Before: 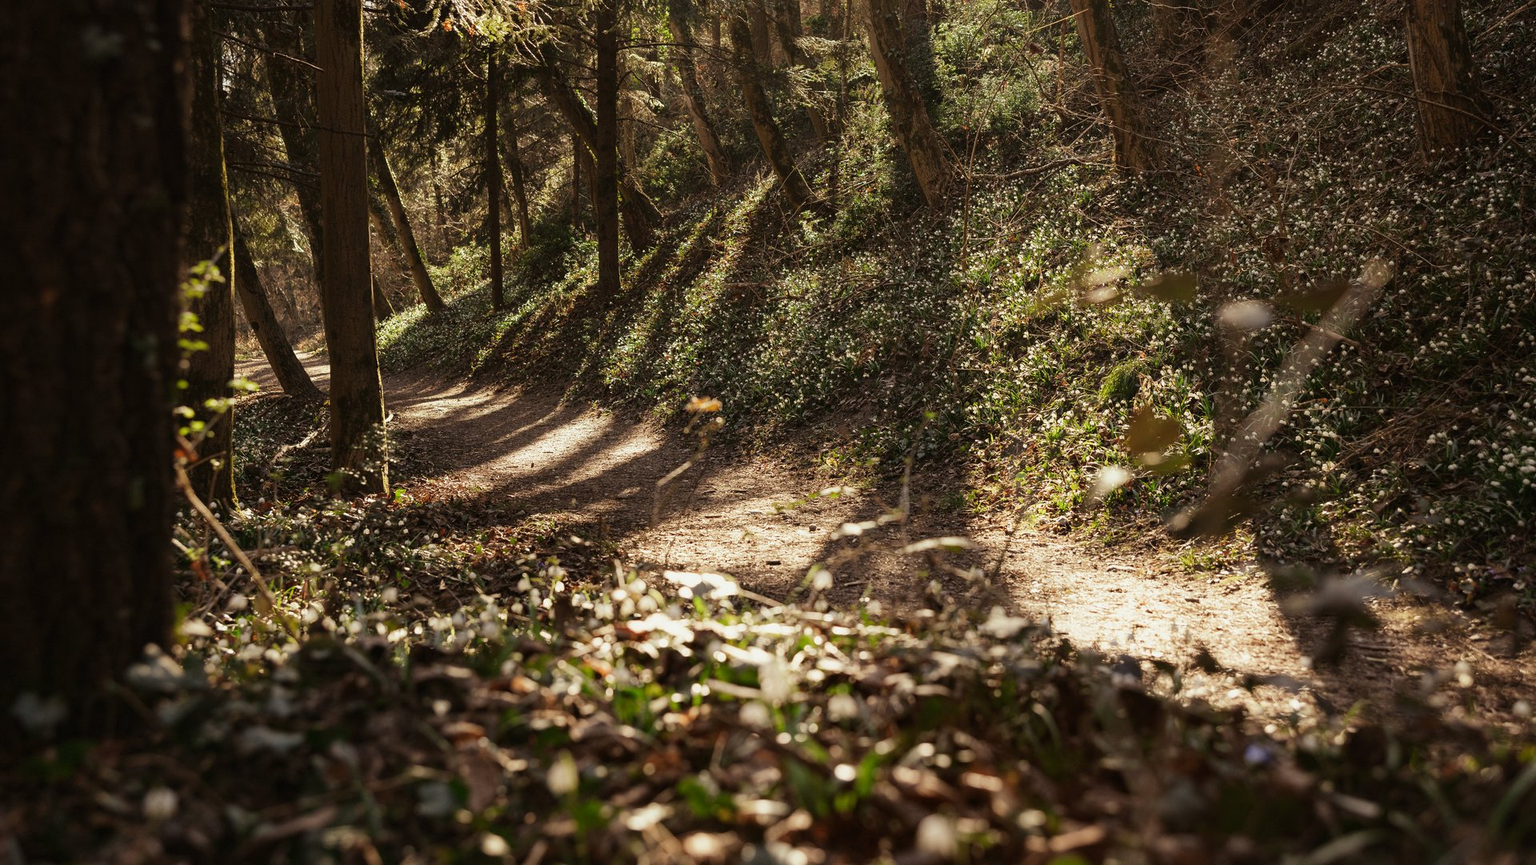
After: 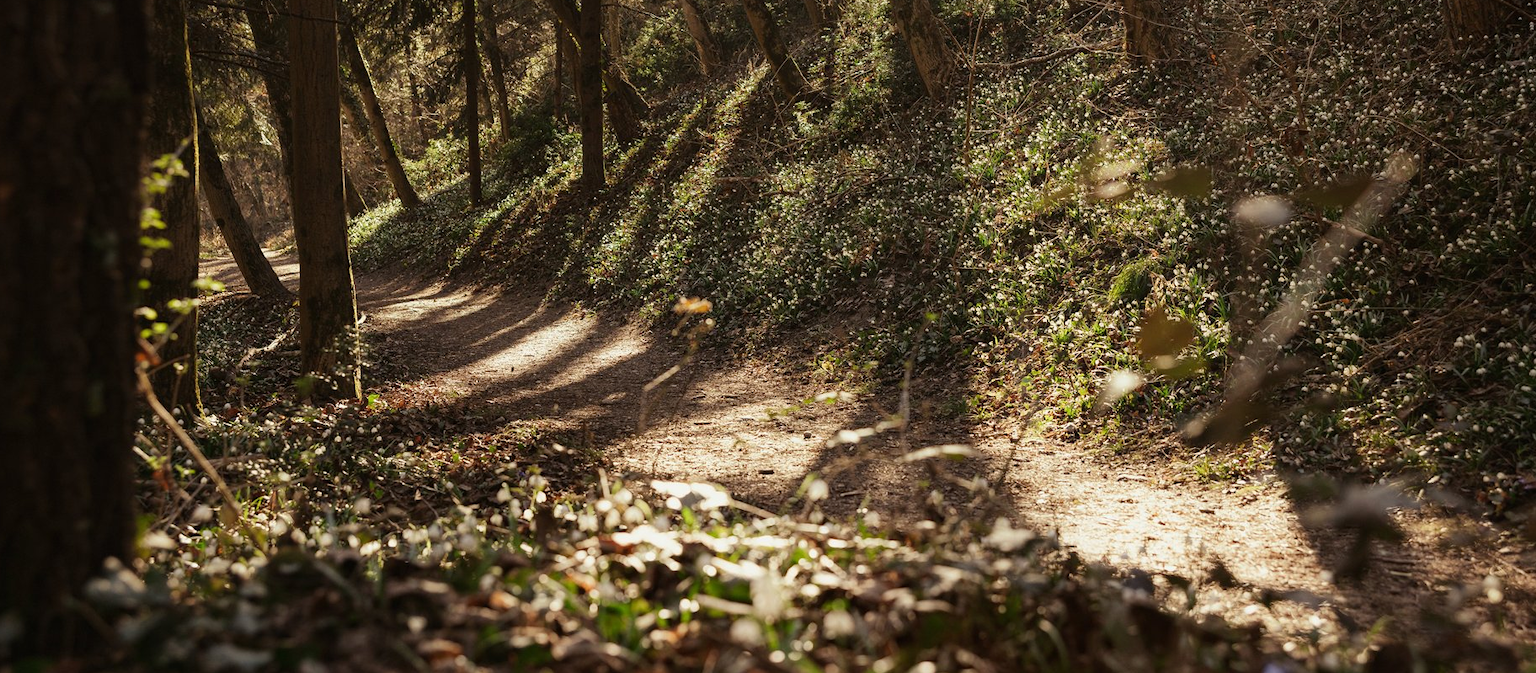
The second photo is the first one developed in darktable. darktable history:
crop and rotate: left 2.991%, top 13.302%, right 1.981%, bottom 12.636%
rotate and perspective: automatic cropping original format, crop left 0, crop top 0
white balance: red 1, blue 1
